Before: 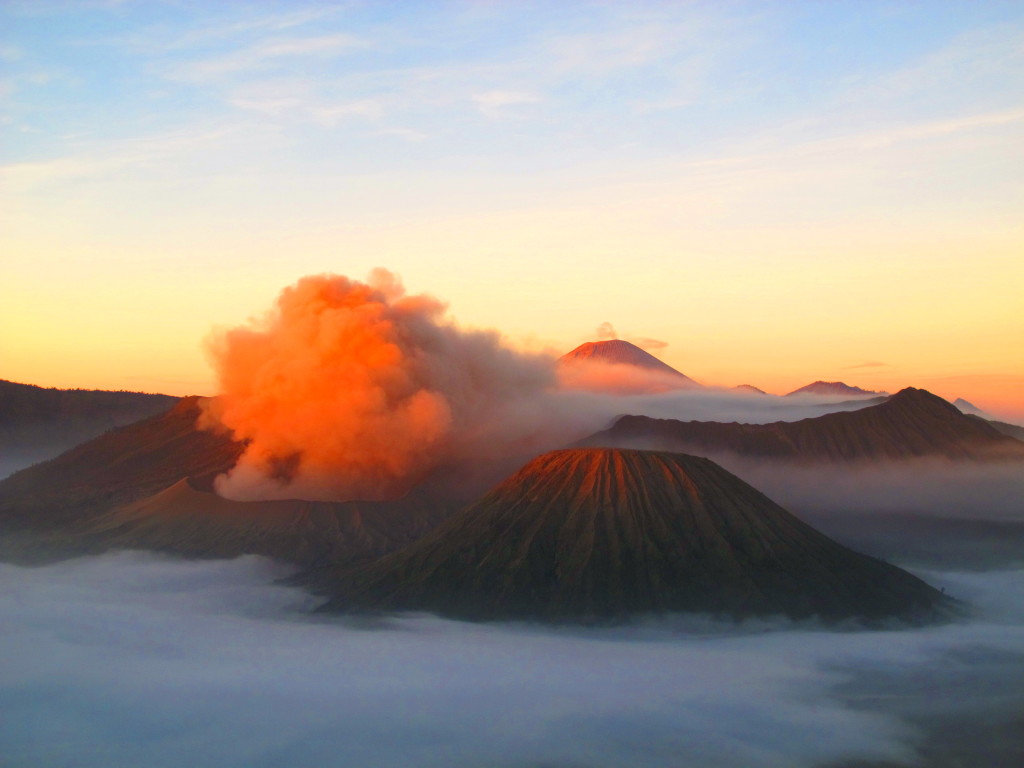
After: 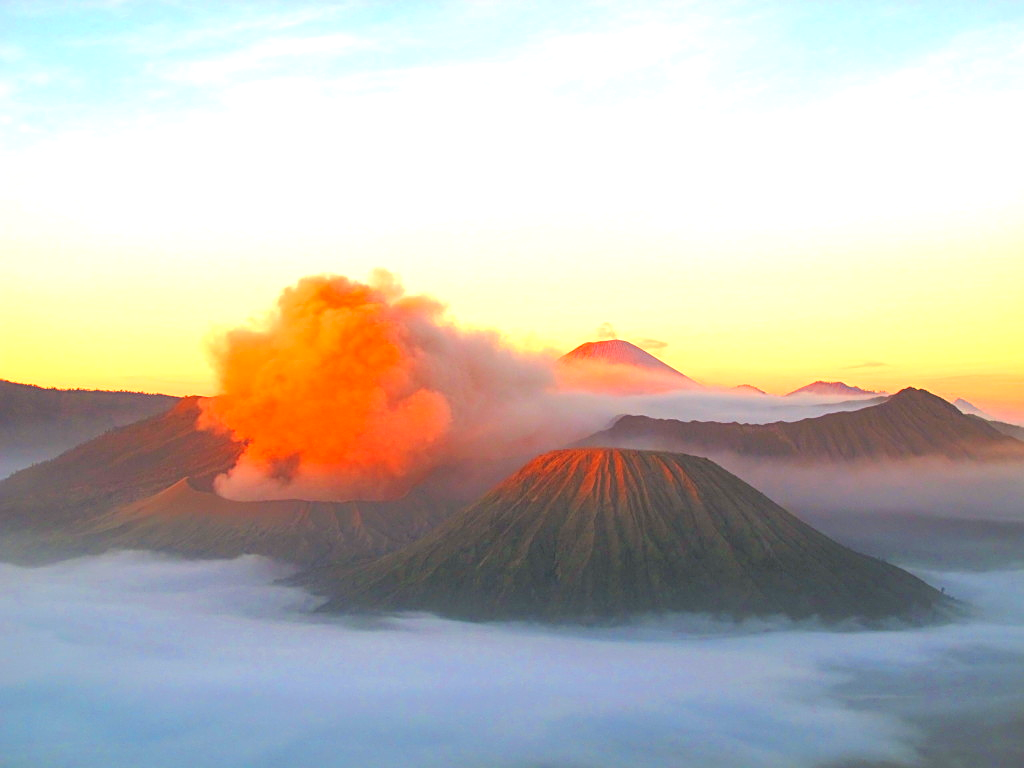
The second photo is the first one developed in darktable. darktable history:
sharpen: on, module defaults
exposure: black level correction 0, exposure 1.2 EV, compensate exposure bias true, compensate highlight preservation false
contrast brightness saturation: contrast -0.28
rgb levels: levels [[0.01, 0.419, 0.839], [0, 0.5, 1], [0, 0.5, 1]]
